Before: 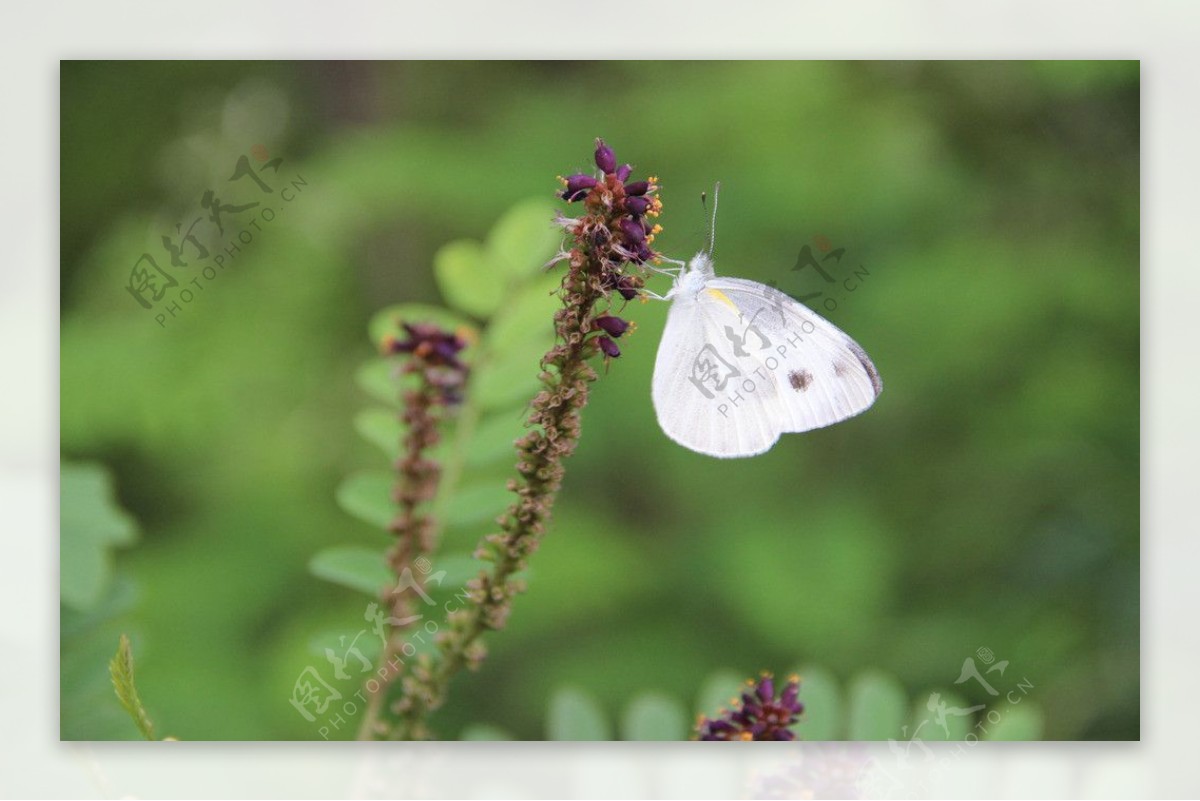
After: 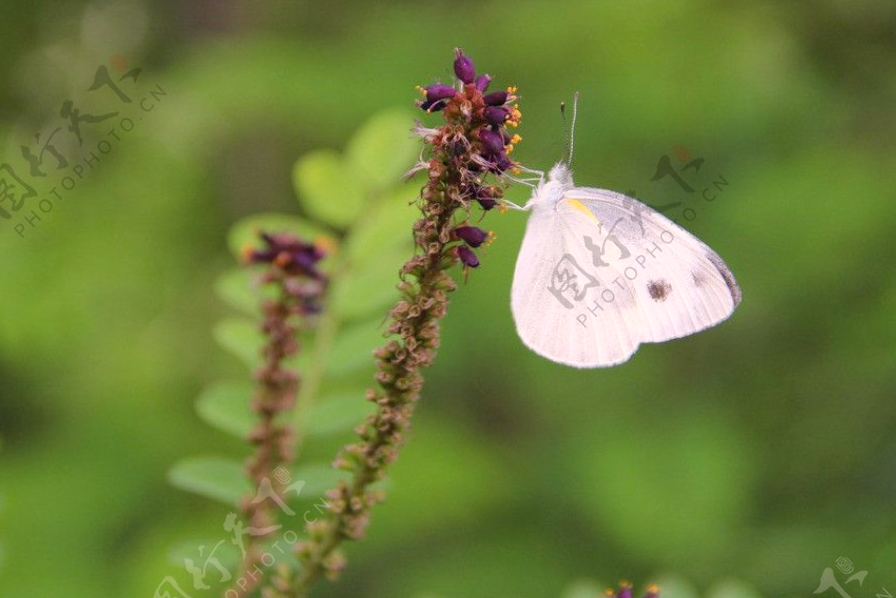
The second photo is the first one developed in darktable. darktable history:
crop and rotate: left 11.831%, top 11.346%, right 13.429%, bottom 13.899%
color correction: highlights a* 7.34, highlights b* 4.37
color balance rgb: perceptual saturation grading › global saturation 10%, global vibrance 10%
